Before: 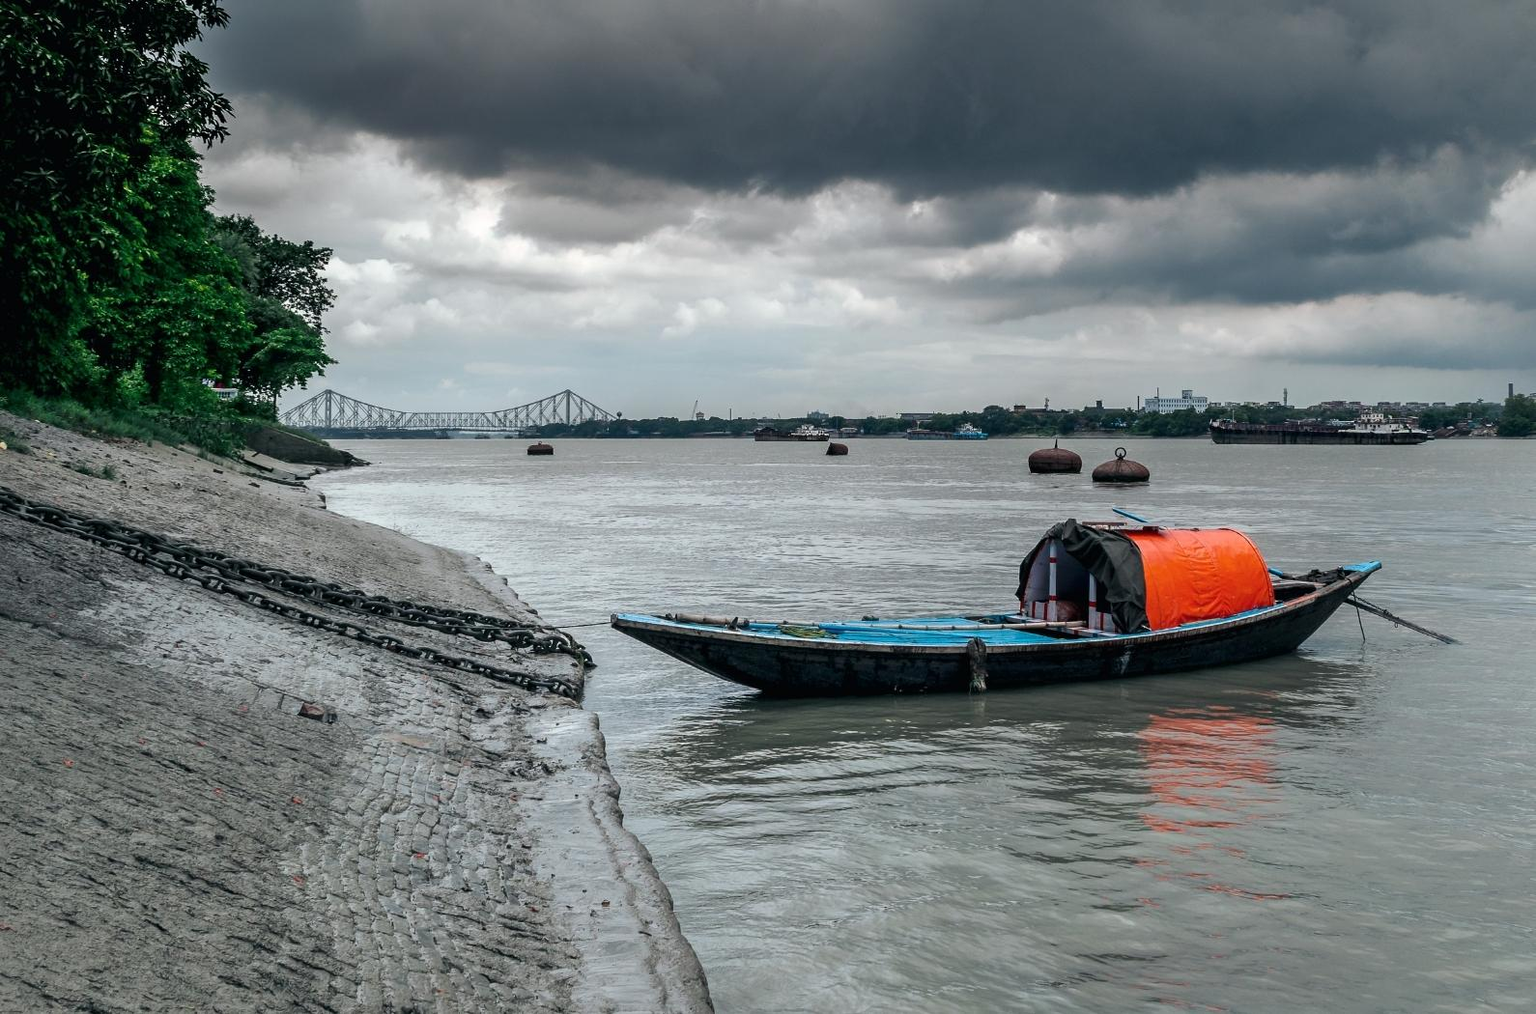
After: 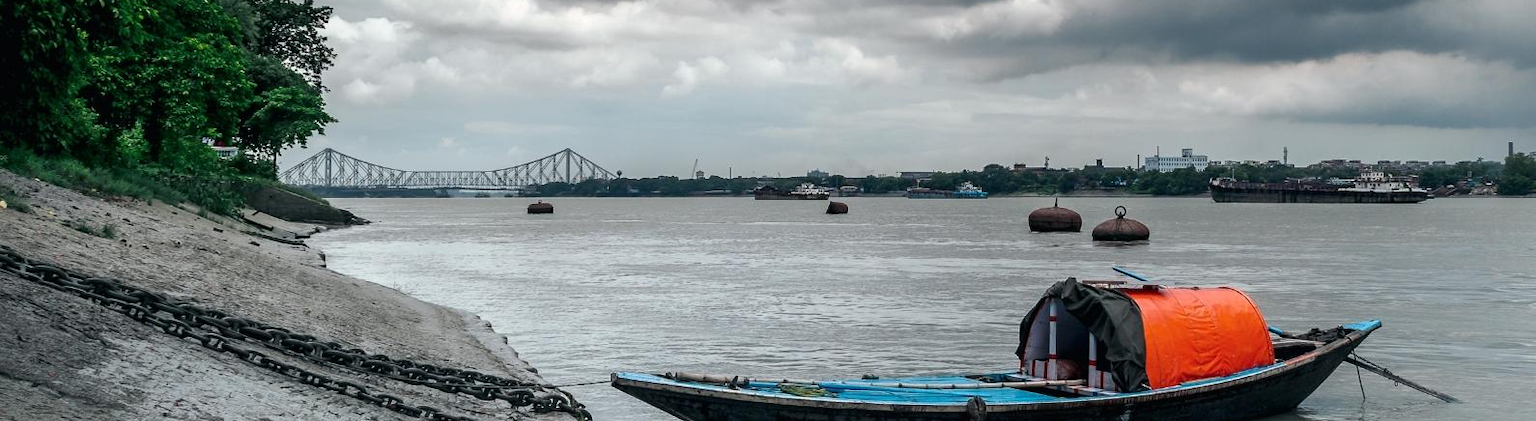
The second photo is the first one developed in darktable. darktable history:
crop and rotate: top 23.853%, bottom 34.581%
